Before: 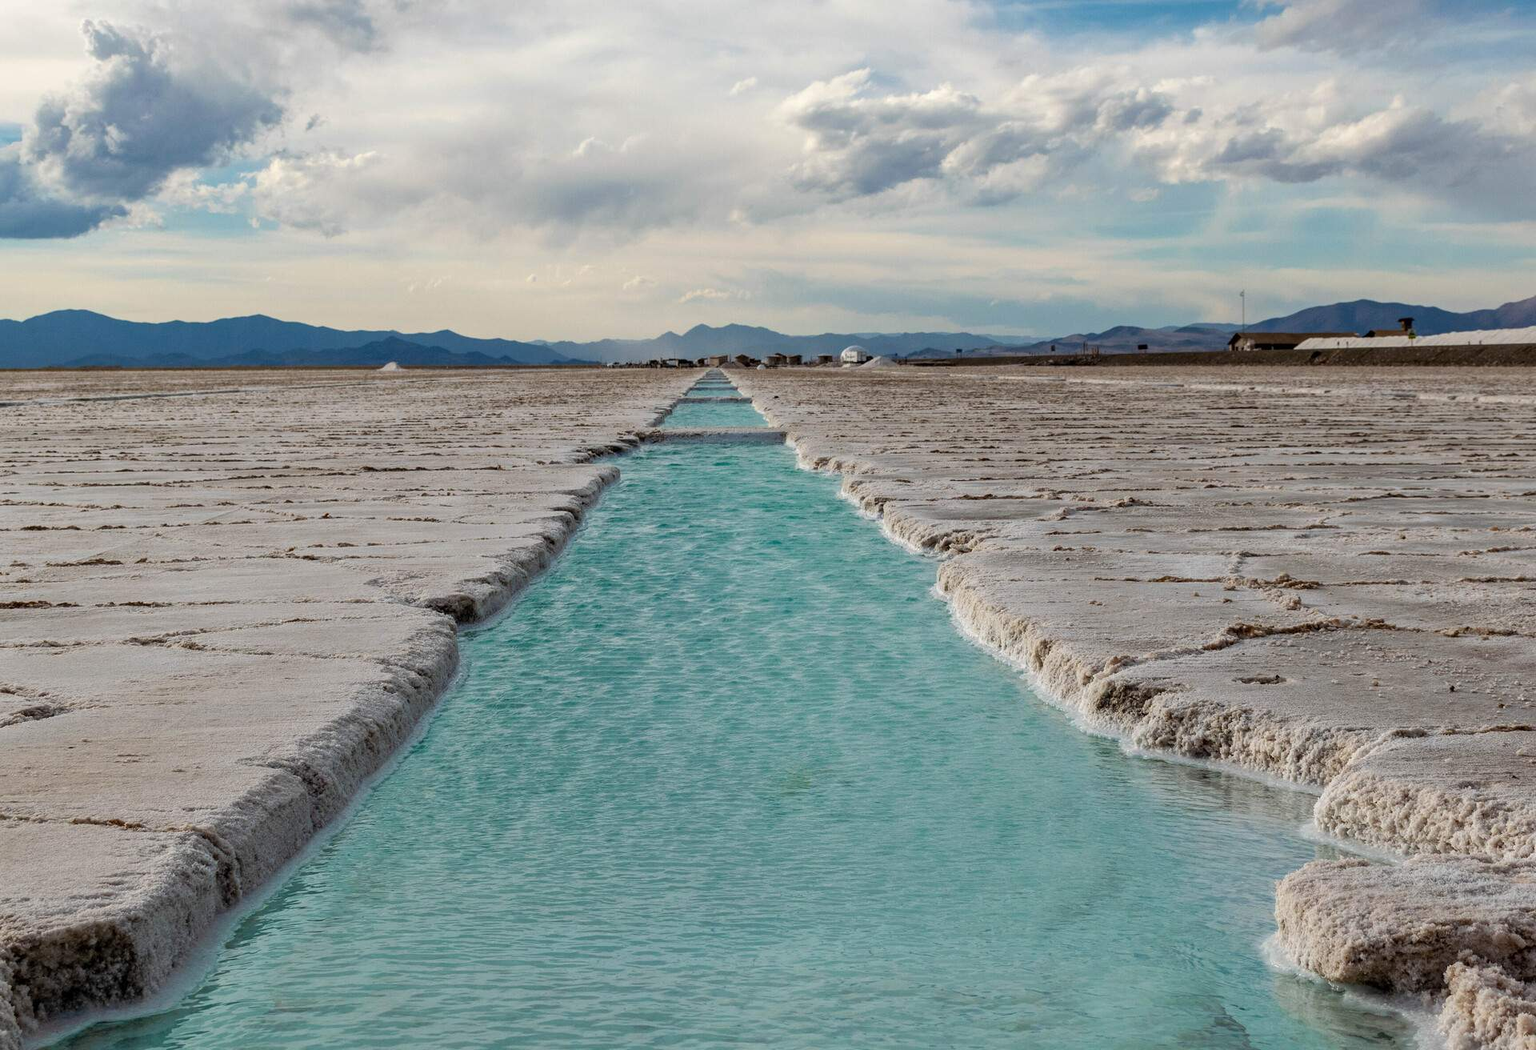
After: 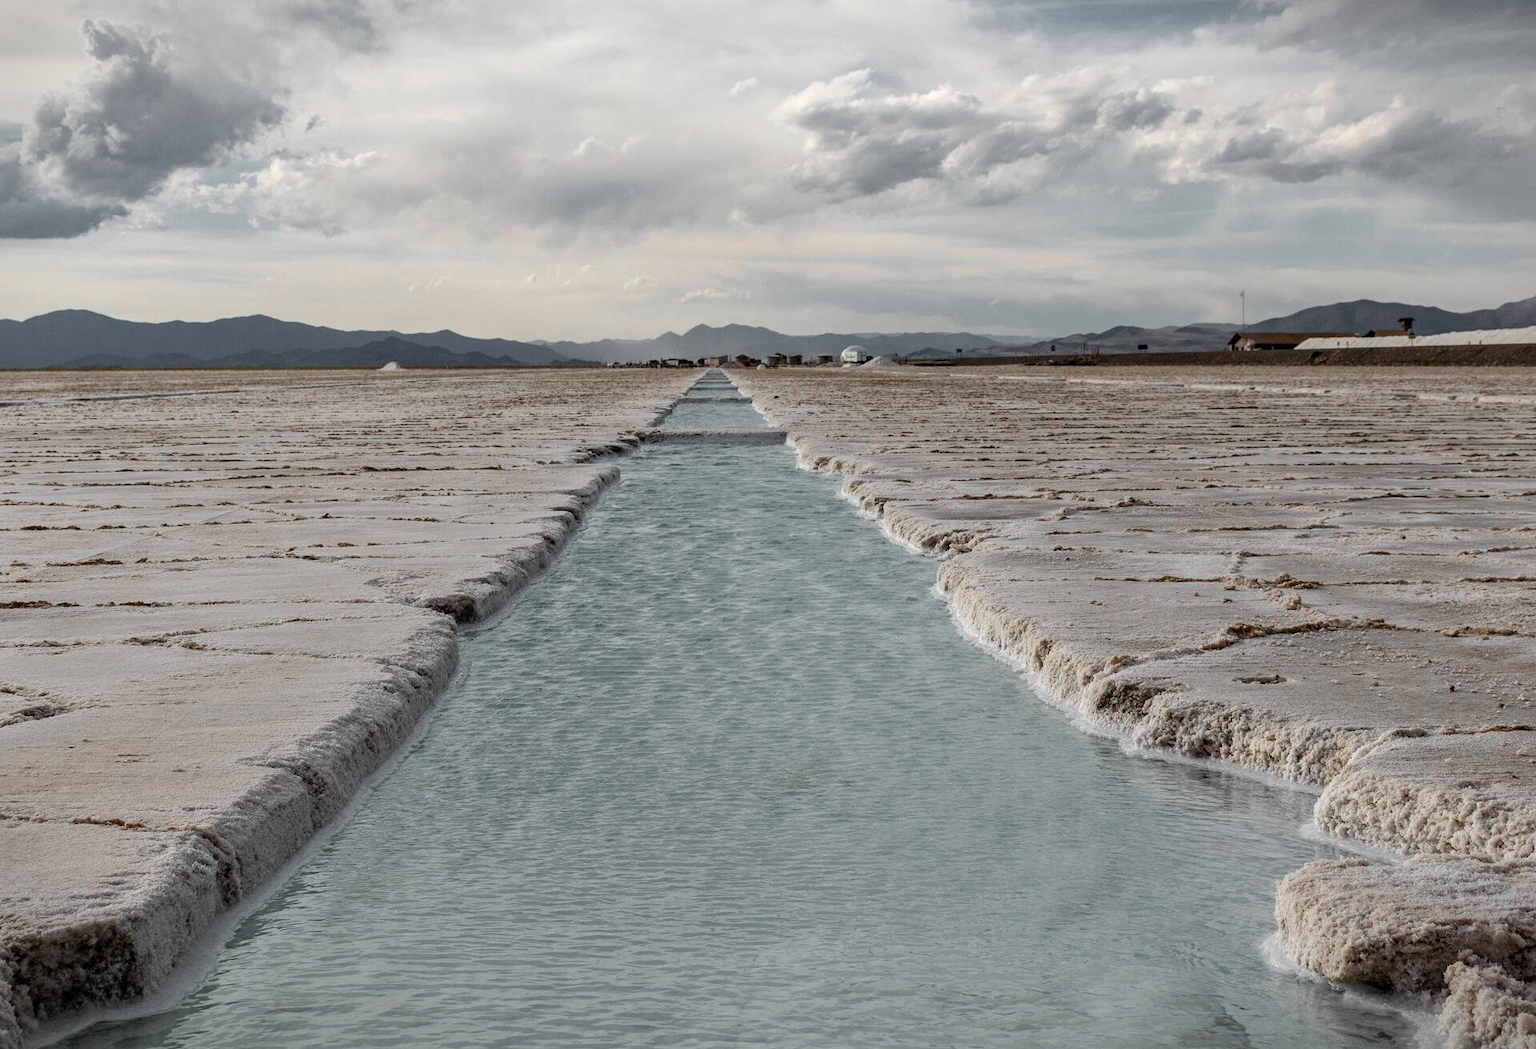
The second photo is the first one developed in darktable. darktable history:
color zones: curves: ch1 [(0, 0.638) (0.193, 0.442) (0.286, 0.15) (0.429, 0.14) (0.571, 0.142) (0.714, 0.154) (0.857, 0.175) (1, 0.638)]
vignetting: fall-off start 100%, brightness -0.406, saturation -0.3, width/height ratio 1.324, dithering 8-bit output, unbound false
